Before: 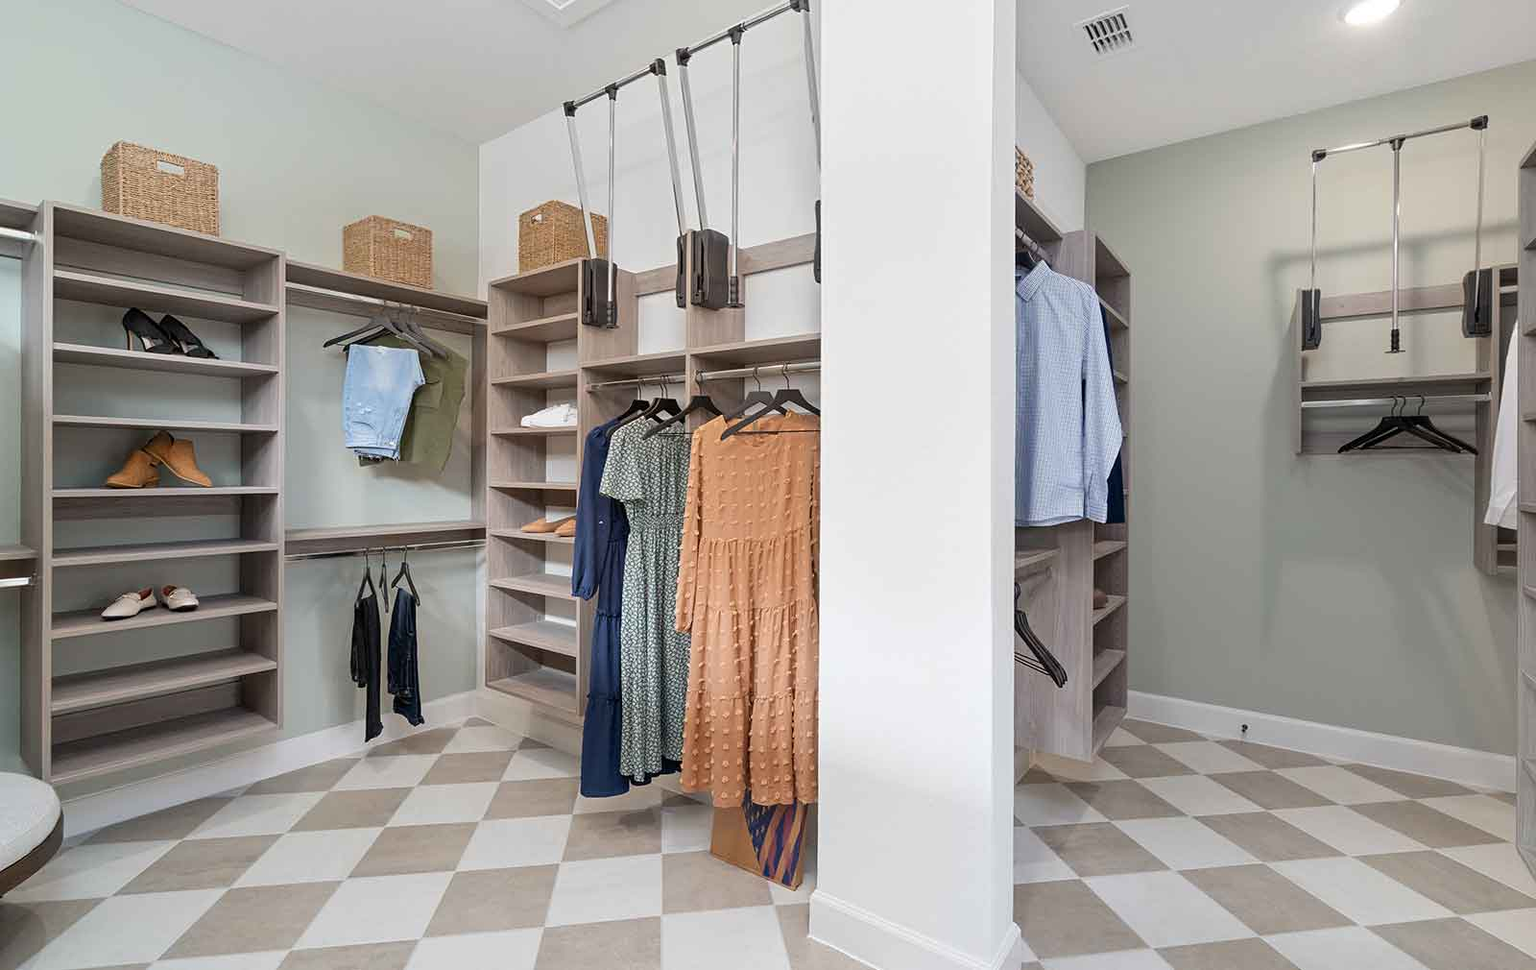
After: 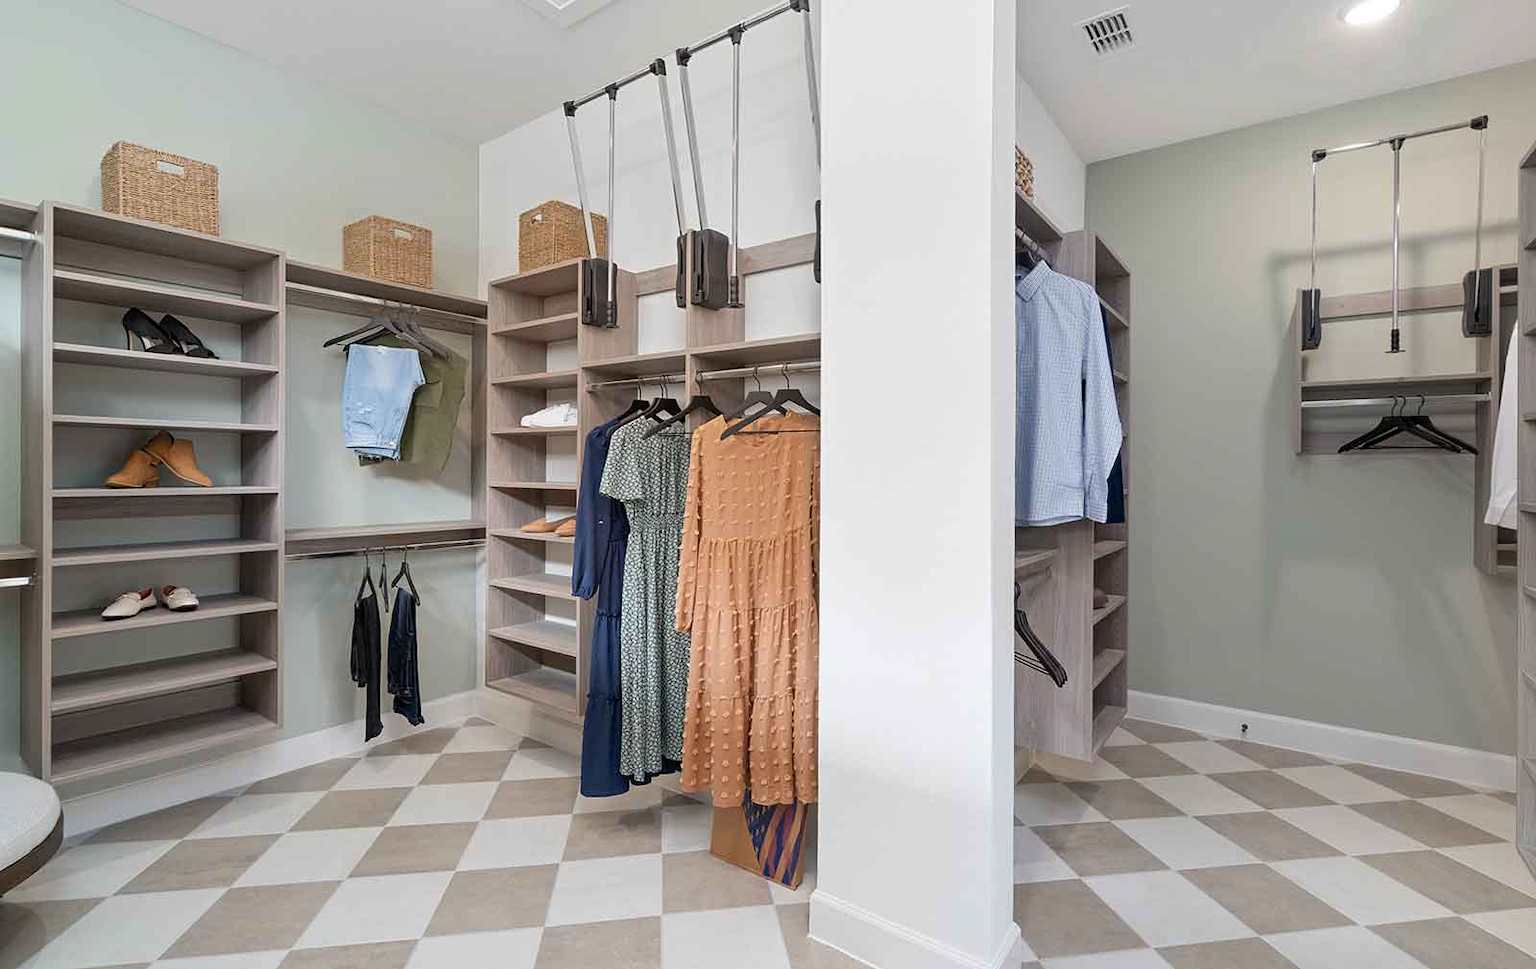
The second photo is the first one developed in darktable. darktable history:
shadows and highlights: shadows 20.52, highlights -19.76, soften with gaussian
